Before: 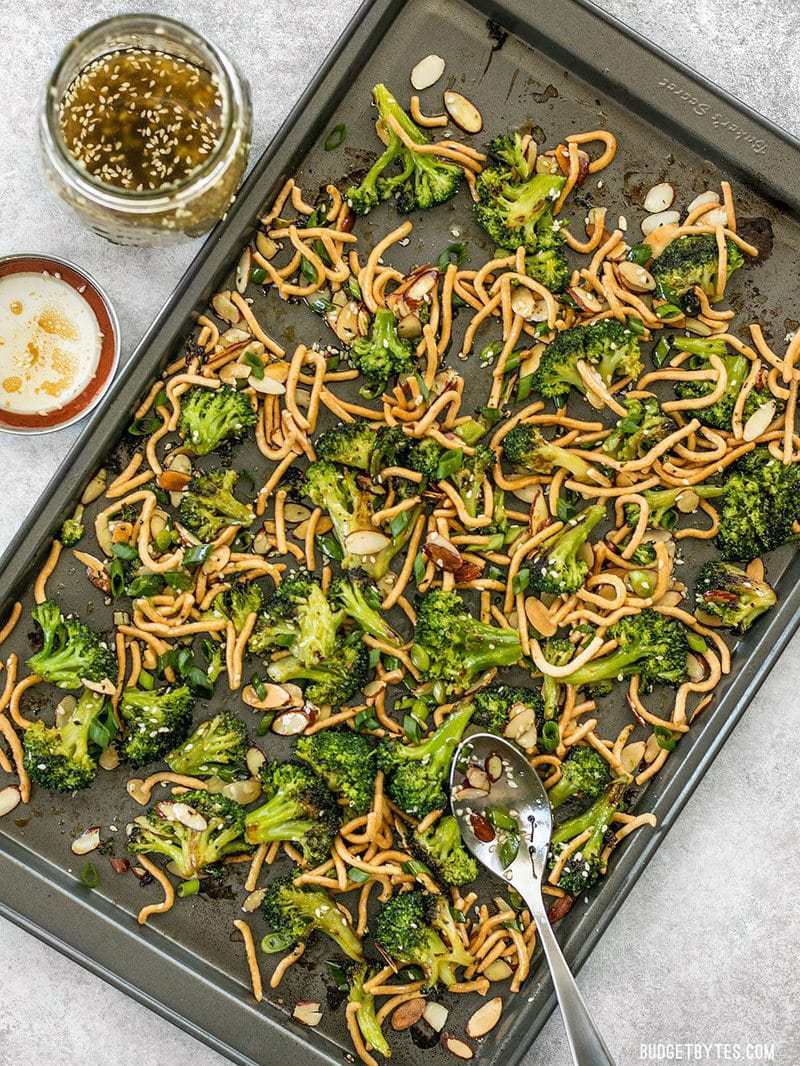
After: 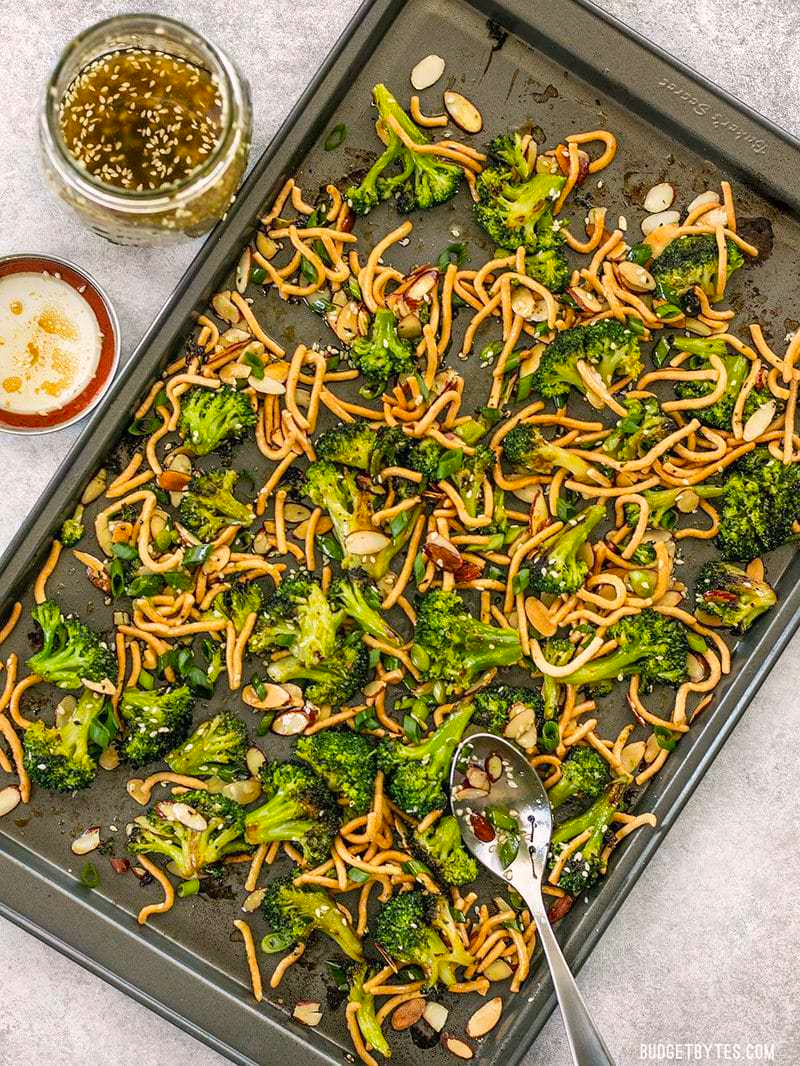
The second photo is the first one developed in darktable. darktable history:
color correction: highlights a* 3.21, highlights b* 2.08, saturation 1.24
